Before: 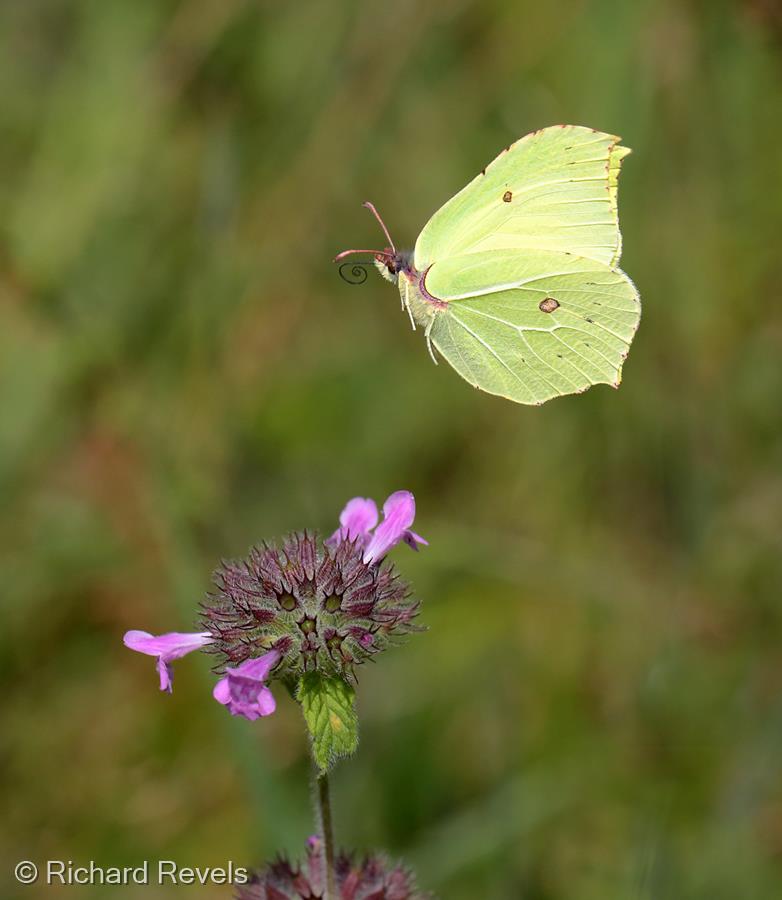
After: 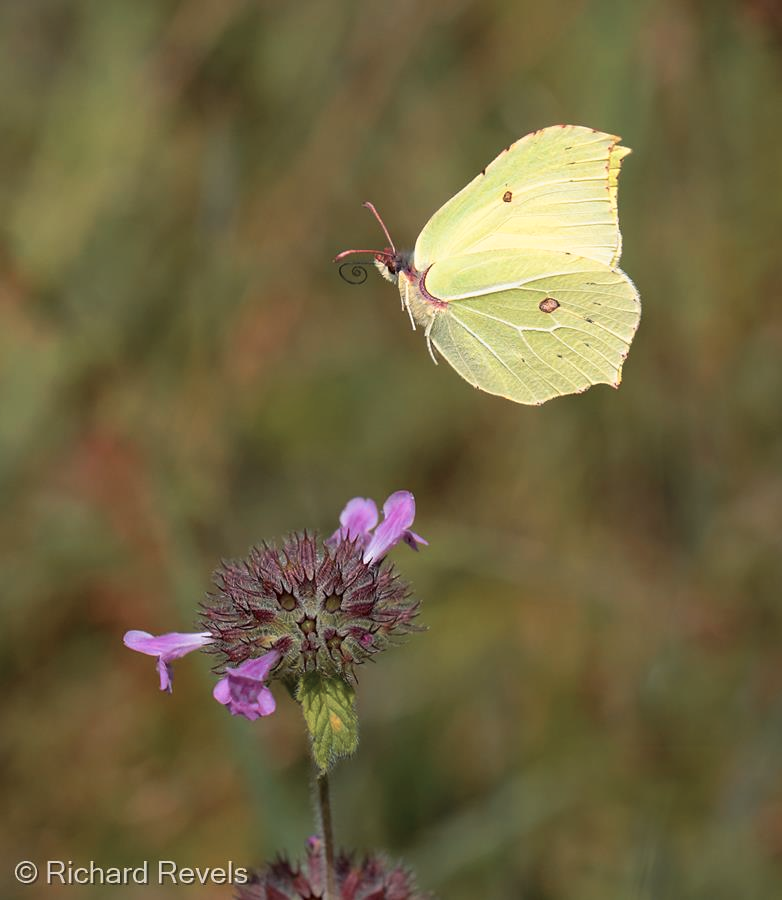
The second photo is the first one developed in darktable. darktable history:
tone curve: curves: ch0 [(0, 0) (0.003, 0.003) (0.011, 0.015) (0.025, 0.031) (0.044, 0.056) (0.069, 0.083) (0.1, 0.113) (0.136, 0.145) (0.177, 0.184) (0.224, 0.225) (0.277, 0.275) (0.335, 0.327) (0.399, 0.385) (0.468, 0.447) (0.543, 0.528) (0.623, 0.611) (0.709, 0.703) (0.801, 0.802) (0.898, 0.902) (1, 1)], preserve colors none
color look up table: target L [95.28, 83.49, 90.29, 82.86, 80.26, 71.95, 68.69, 65.52, 63.85, 56.18, 48.01, 30.98, 200.63, 82.51, 73.67, 60.85, 55.49, 60.83, 53.62, 54.5, 50.84, 46.51, 35.59, 30.48, 30.06, 0, 90.26, 72.8, 75.51, 65.17, 58, 48.64, 59.04, 54.93, 54, 49.01, 48.3, 41.31, 42.36, 26.89, 22.51, 16.05, 7.07, 92.41, 82.11, 70.07, 67.21, 53.64, 45.44], target a [-11.94, -53.5, -18.95, 6.559, -5.034, -49.8, -39.27, -13.3, 10.37, -38.39, -6.467, -23.63, 0, 10.64, 30.37, 60.22, 66.17, 23.33, 52.23, 76.78, 73.8, 70.64, 60.24, 49.8, 9.438, 0, 11.59, 33.89, -4.986, 47.07, 66.16, 76.61, -6.164, 22.51, -1.244, 74.57, 20.61, 38.3, 1.279, 56.15, -5.484, 32.94, 29.92, -20.4, -41.88, -32.47, -23.83, -20.58, -23.6], target b [81.48, 7.289, 67.8, 40.65, 10.55, 46.09, 9.517, 41.12, 58.09, 32.52, 33.6, 13.27, 0, 79.16, 37.54, 63.89, 26.35, 25.12, 63.4, 69.4, 67.8, 35.82, 42.66, 43.08, 11.59, 0, -2.823, -27.76, -24.87, 4.666, 1.172, -40.66, -39.28, -5.387, 0.576, 2.167, -55.12, -29.42, -51.94, -51.69, -25.02, -8.439, -50.97, -10.05, -16.73, -15.37, -34.26, -26.85, -7.556], num patches 49
